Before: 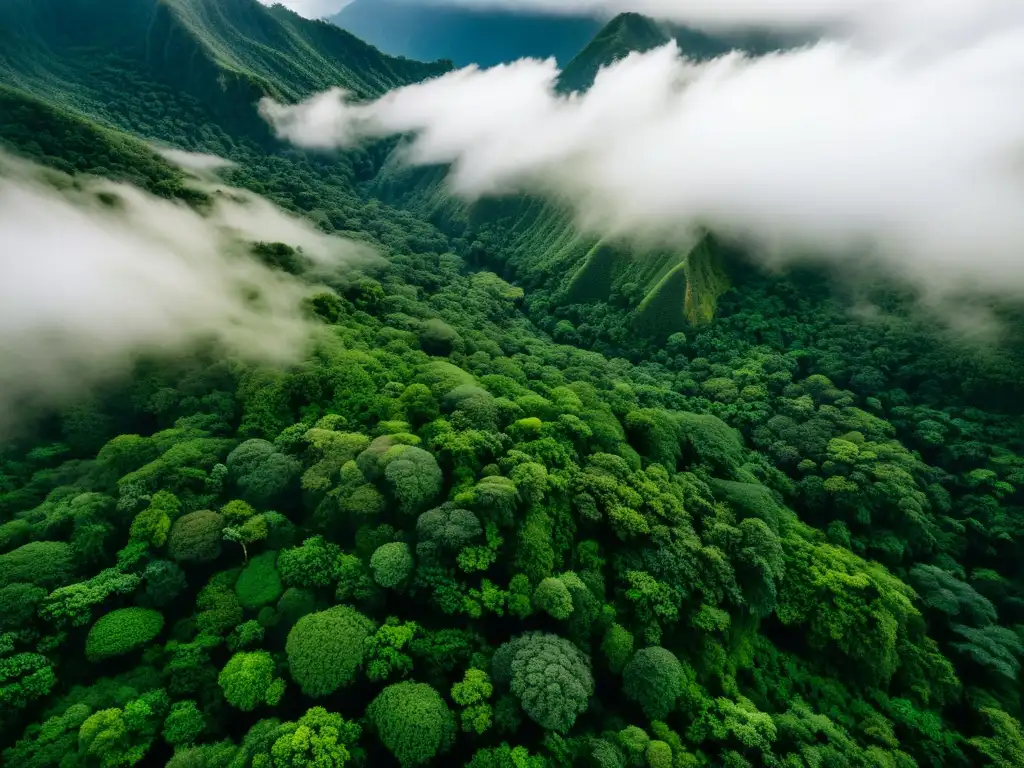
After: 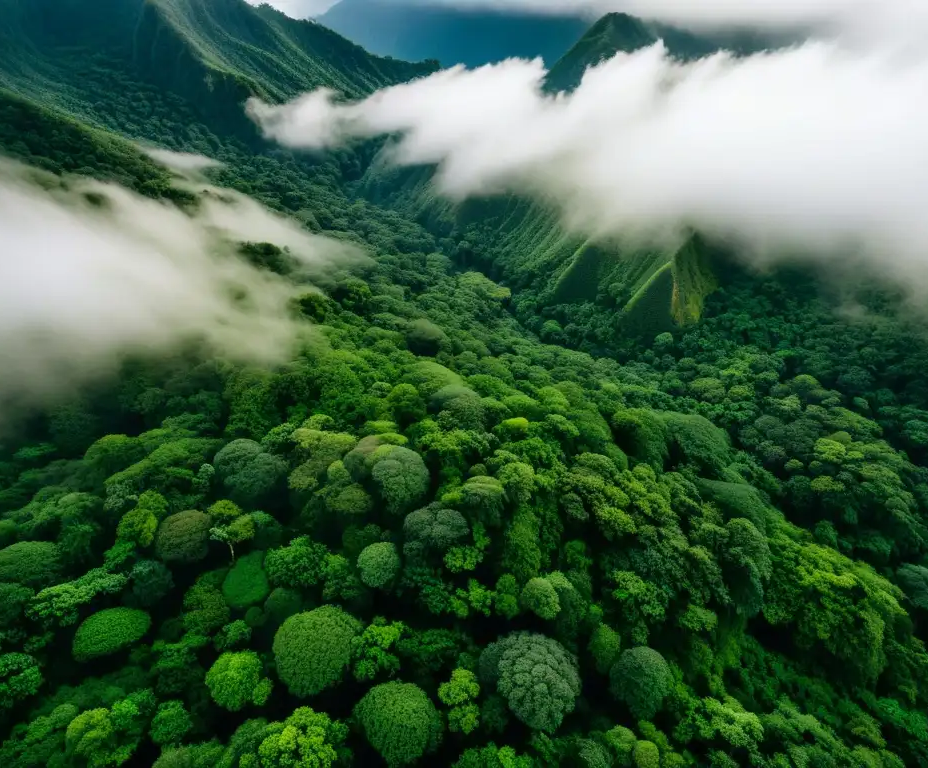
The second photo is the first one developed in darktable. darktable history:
crop and rotate: left 1.356%, right 7.992%
